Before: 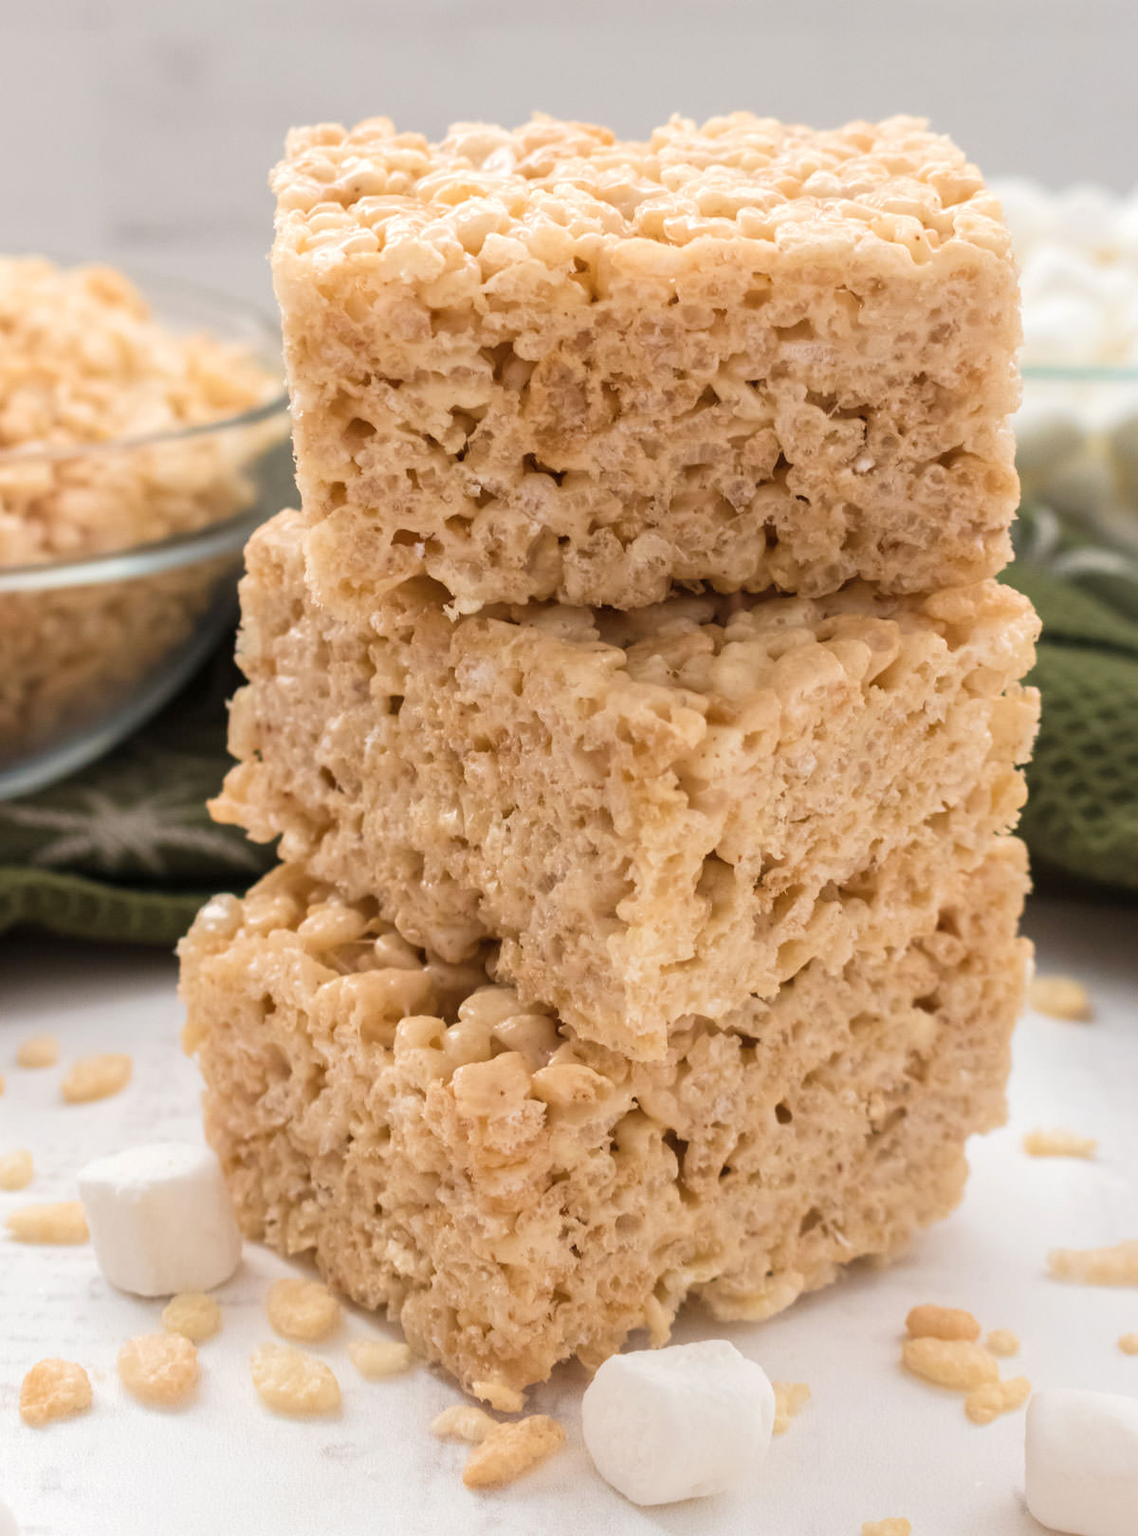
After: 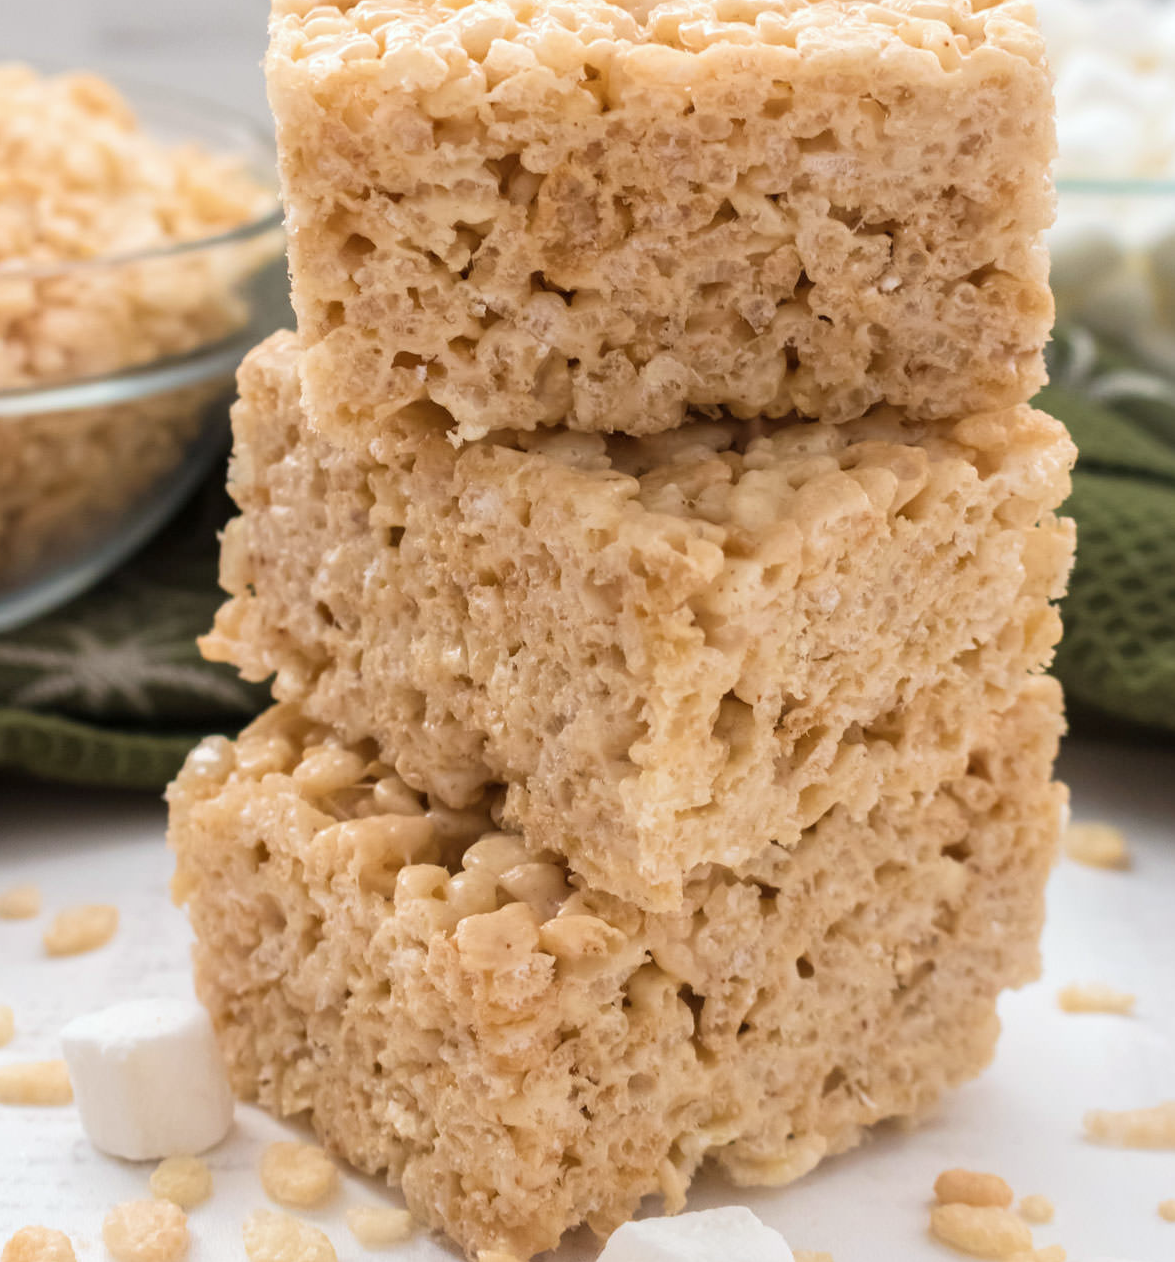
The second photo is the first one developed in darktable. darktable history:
white balance: red 0.982, blue 1.018
crop and rotate: left 1.814%, top 12.818%, right 0.25%, bottom 9.225%
